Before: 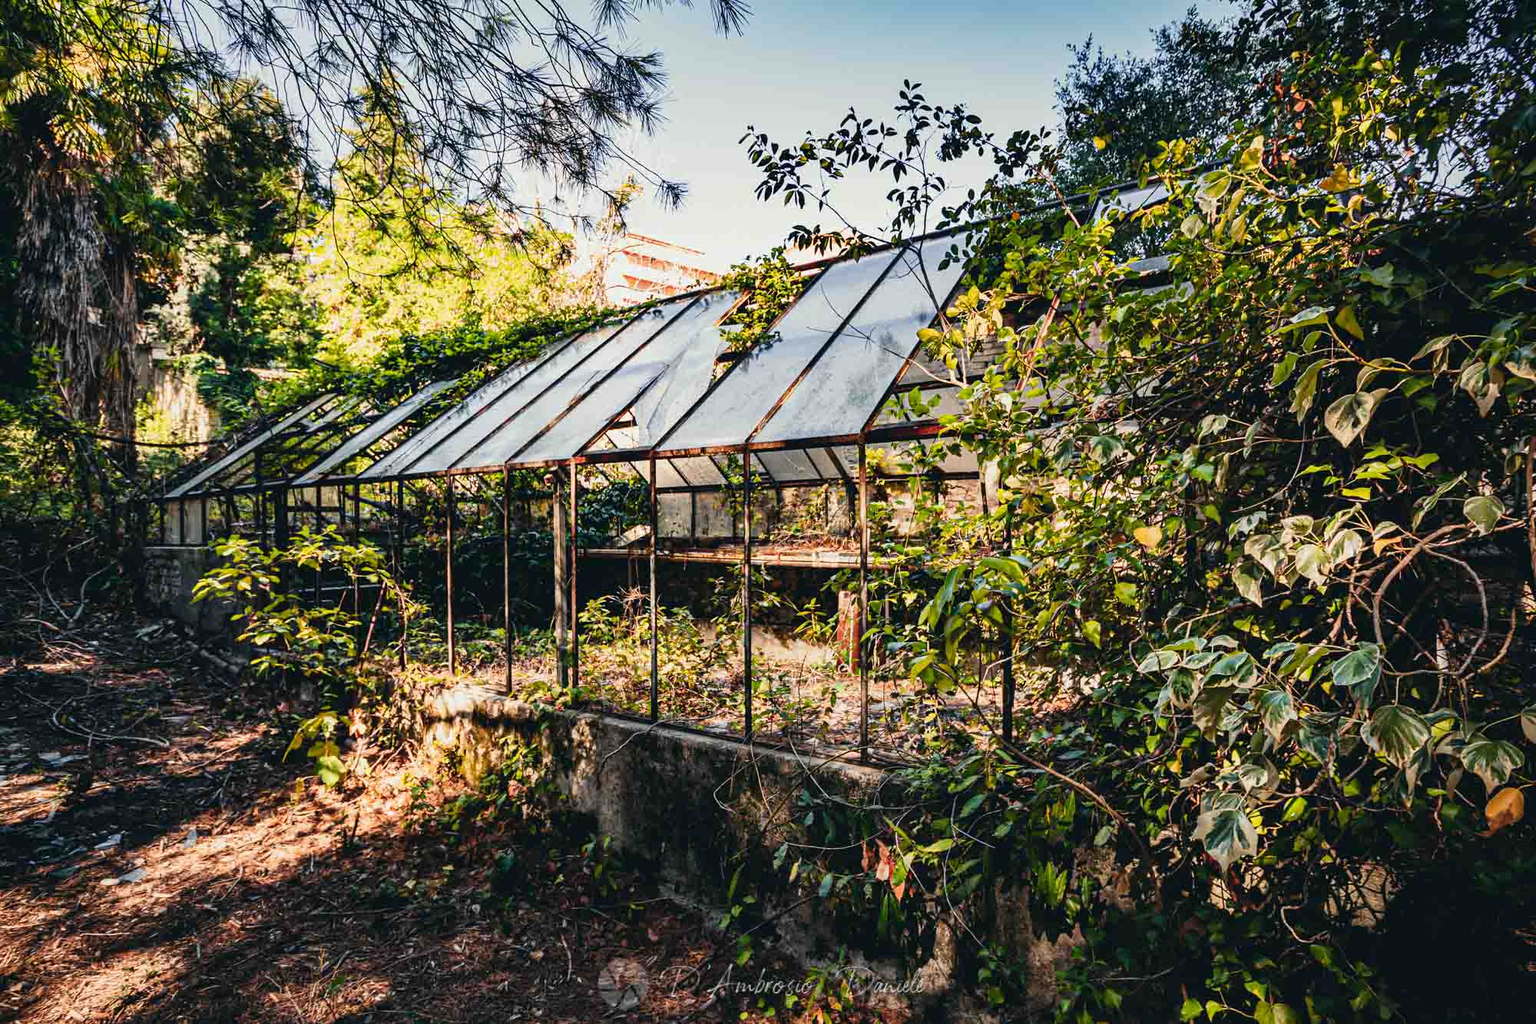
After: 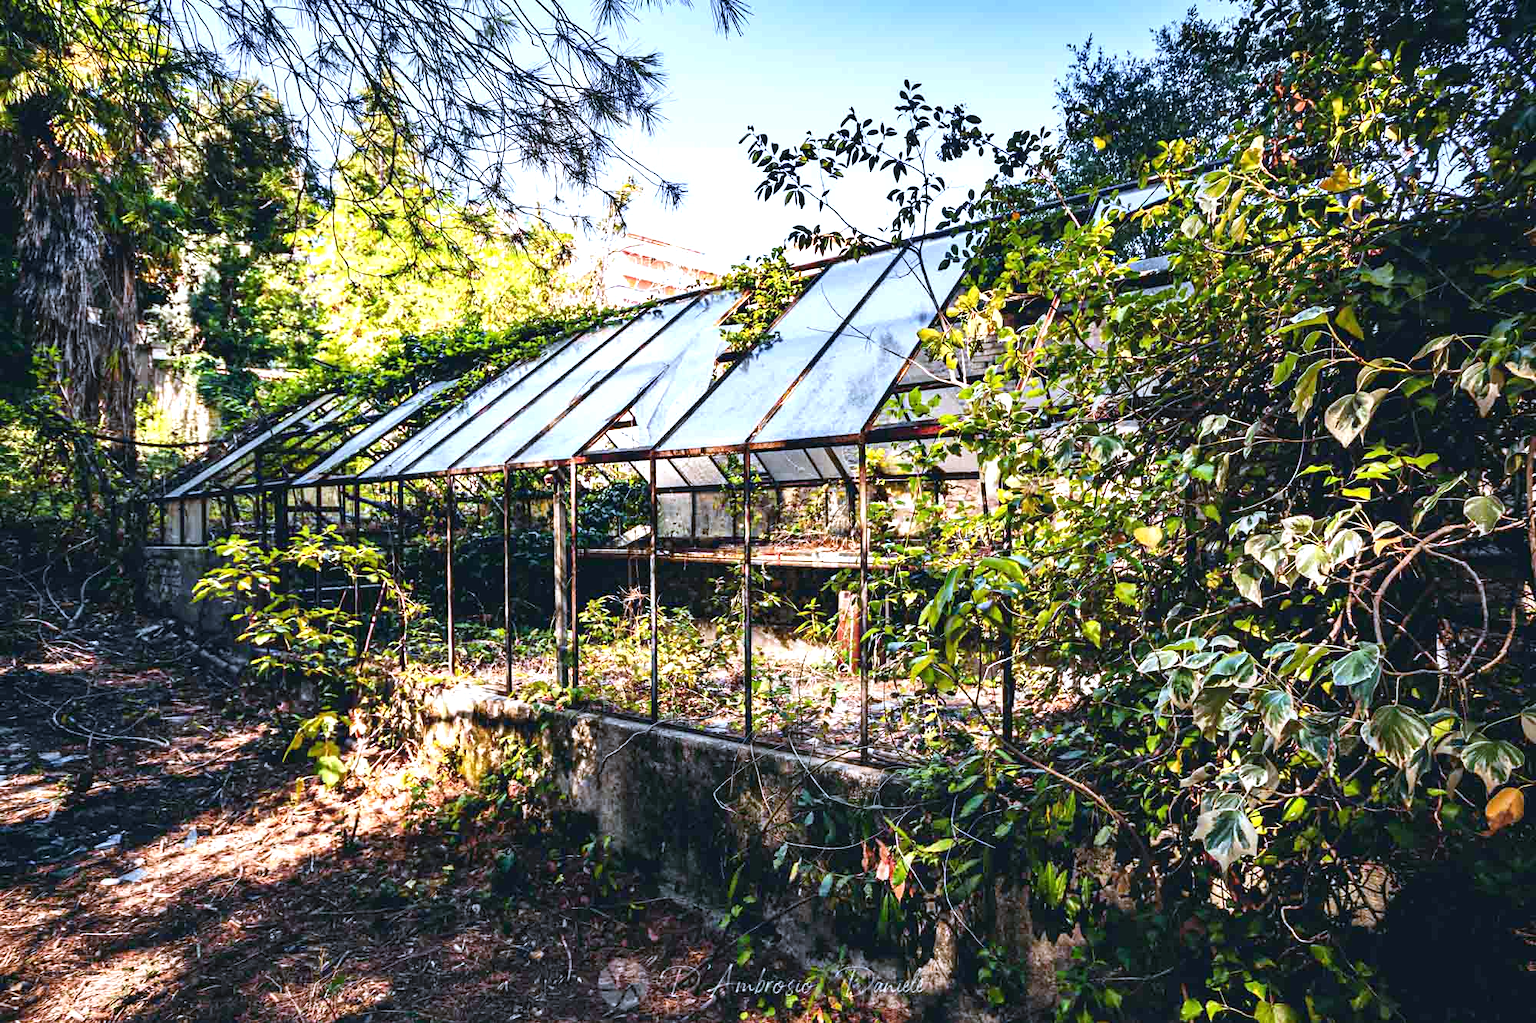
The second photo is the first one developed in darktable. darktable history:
white balance: red 0.948, green 1.02, blue 1.176
exposure: exposure 0.6 EV, compensate highlight preservation false
